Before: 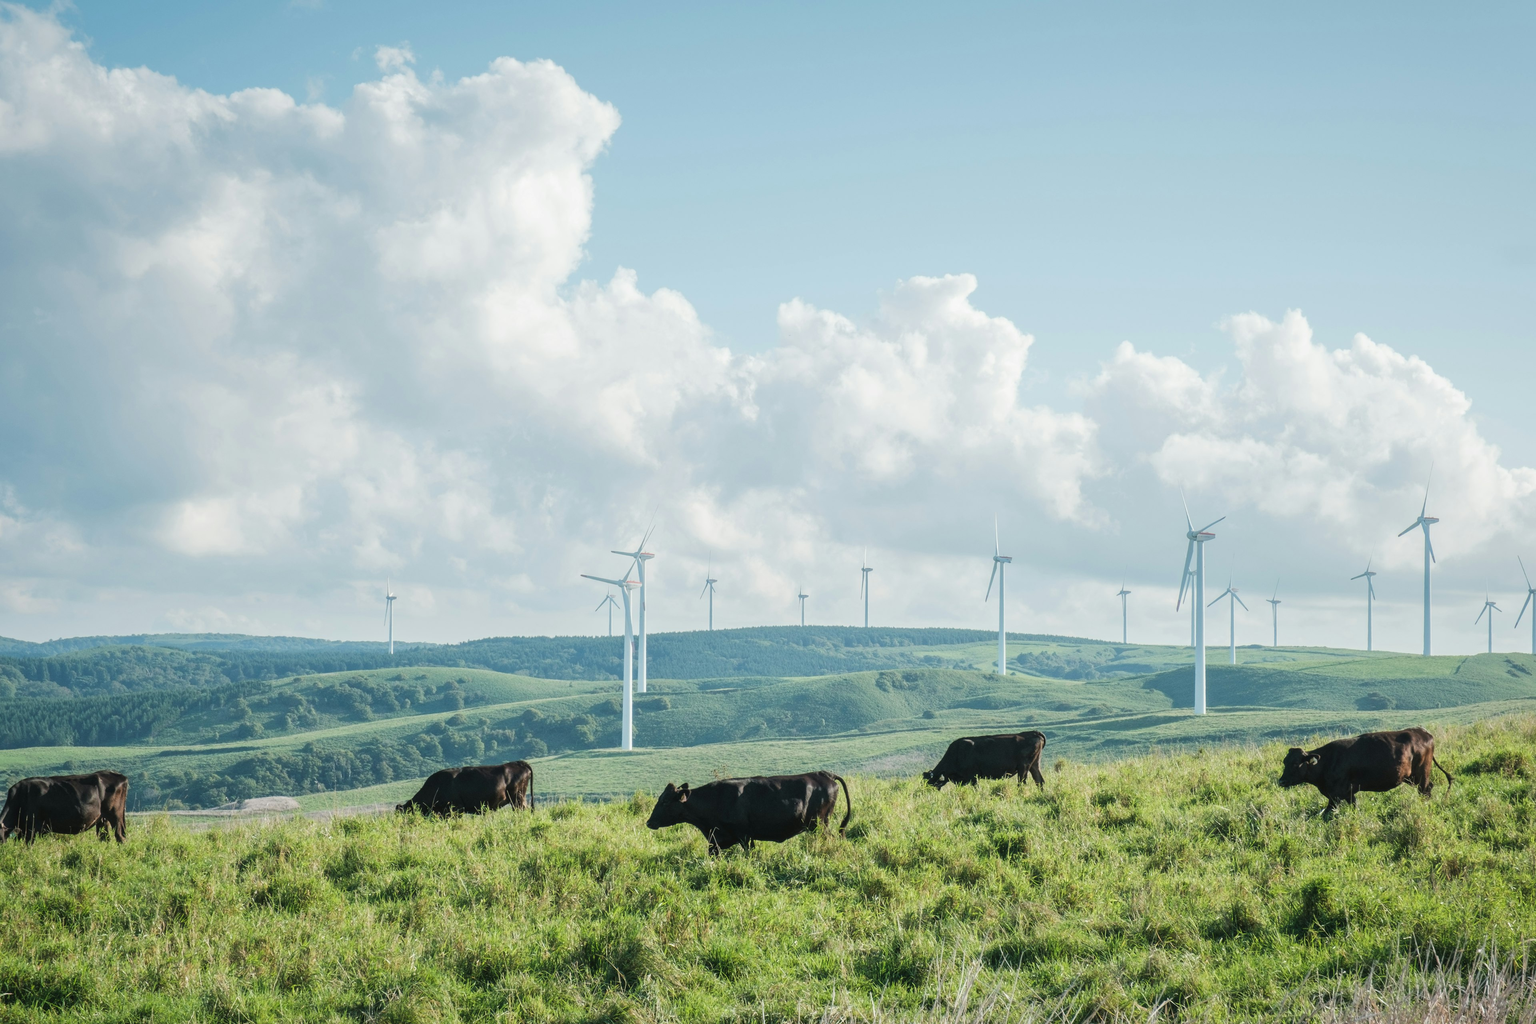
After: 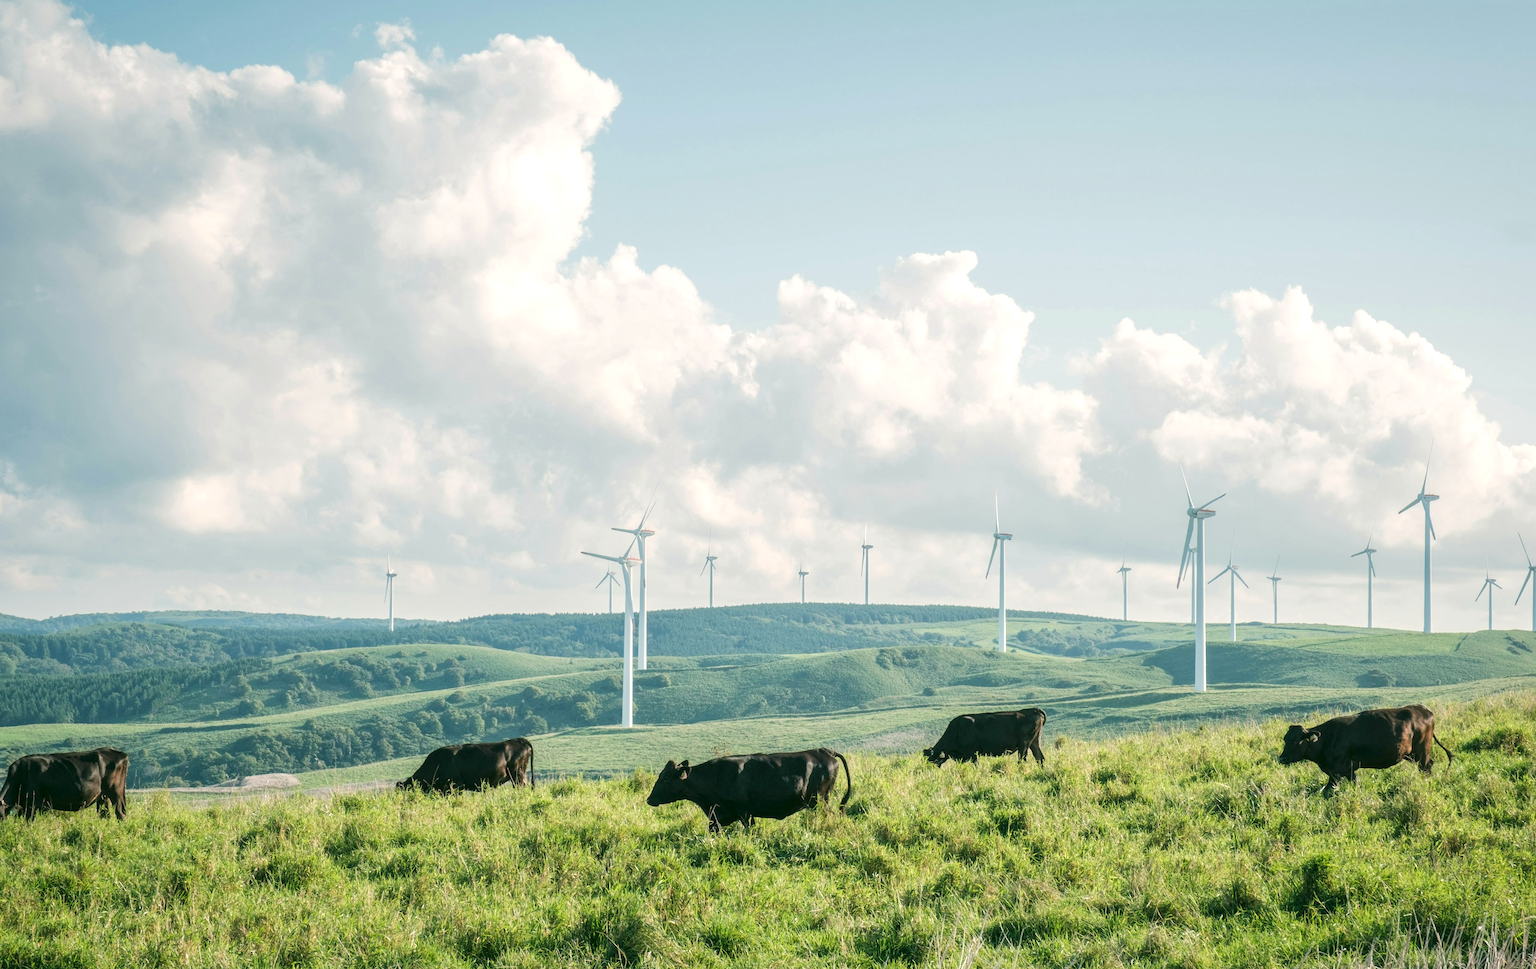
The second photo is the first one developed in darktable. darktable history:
crop and rotate: top 2.285%, bottom 3.05%
color correction: highlights a* 4.3, highlights b* 4.91, shadows a* -8.12, shadows b* 4.56
exposure: exposure 0.208 EV, compensate highlight preservation false
local contrast: highlights 101%, shadows 98%, detail 120%, midtone range 0.2
